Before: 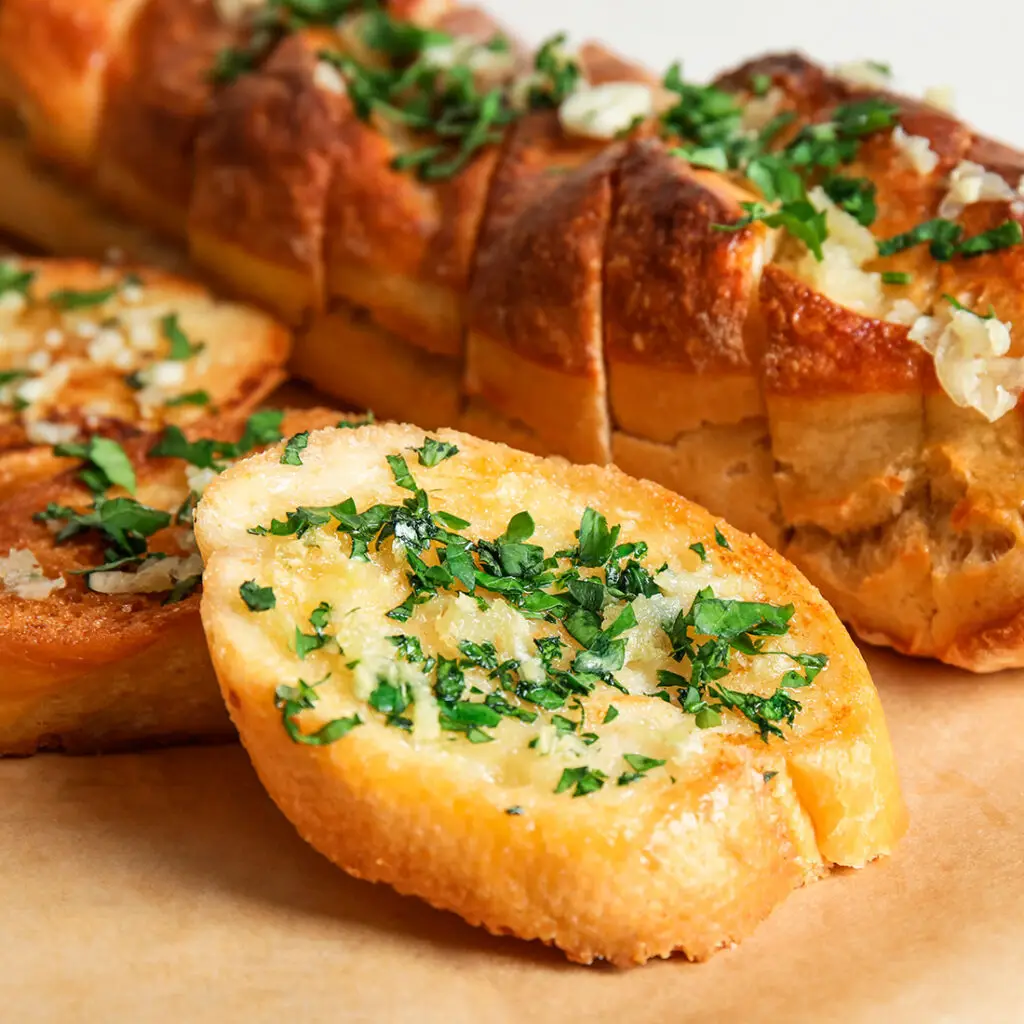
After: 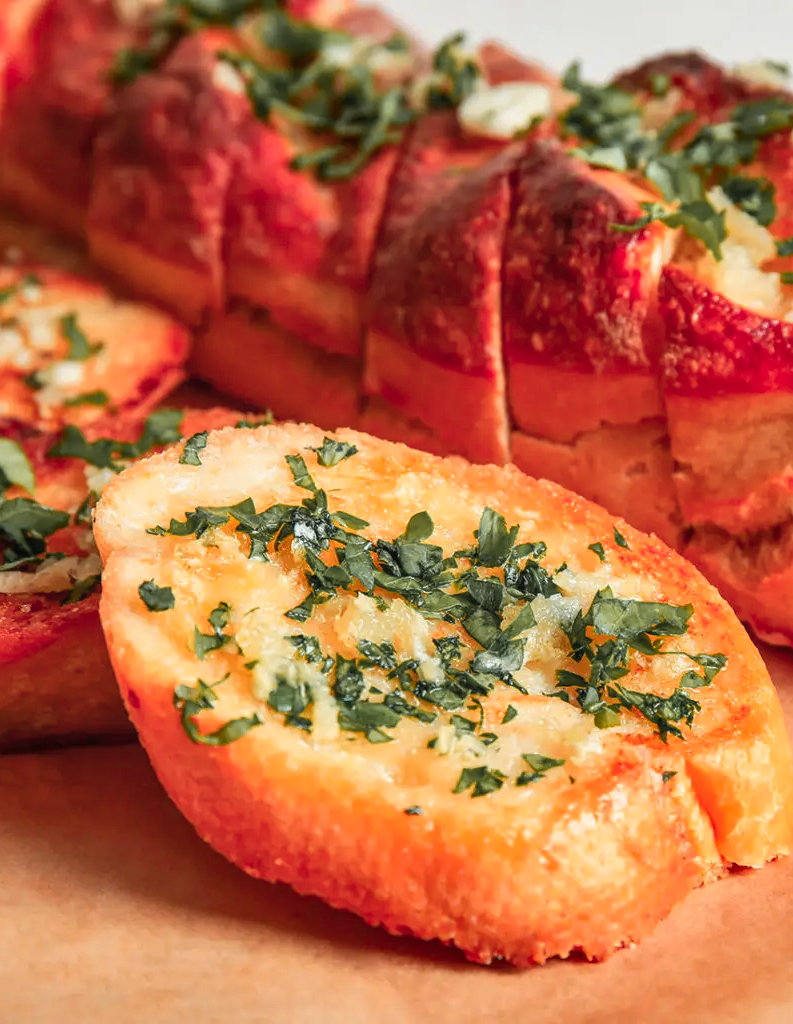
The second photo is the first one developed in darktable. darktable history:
local contrast: detail 110%
crop: left 9.88%, right 12.664%
shadows and highlights: soften with gaussian
color zones: curves: ch1 [(0.263, 0.53) (0.376, 0.287) (0.487, 0.512) (0.748, 0.547) (1, 0.513)]; ch2 [(0.262, 0.45) (0.751, 0.477)], mix 31.98%
